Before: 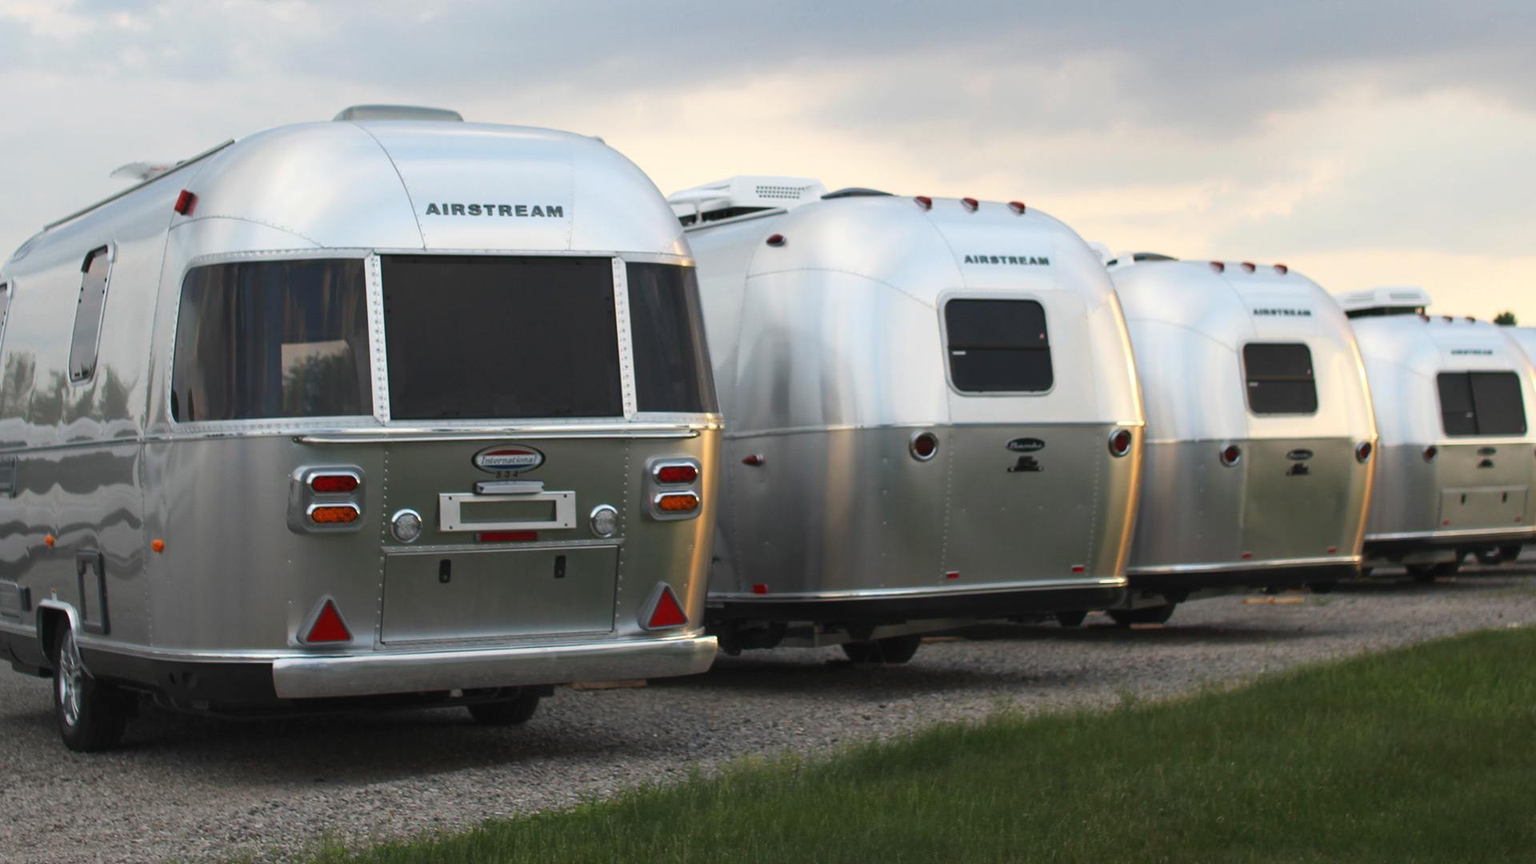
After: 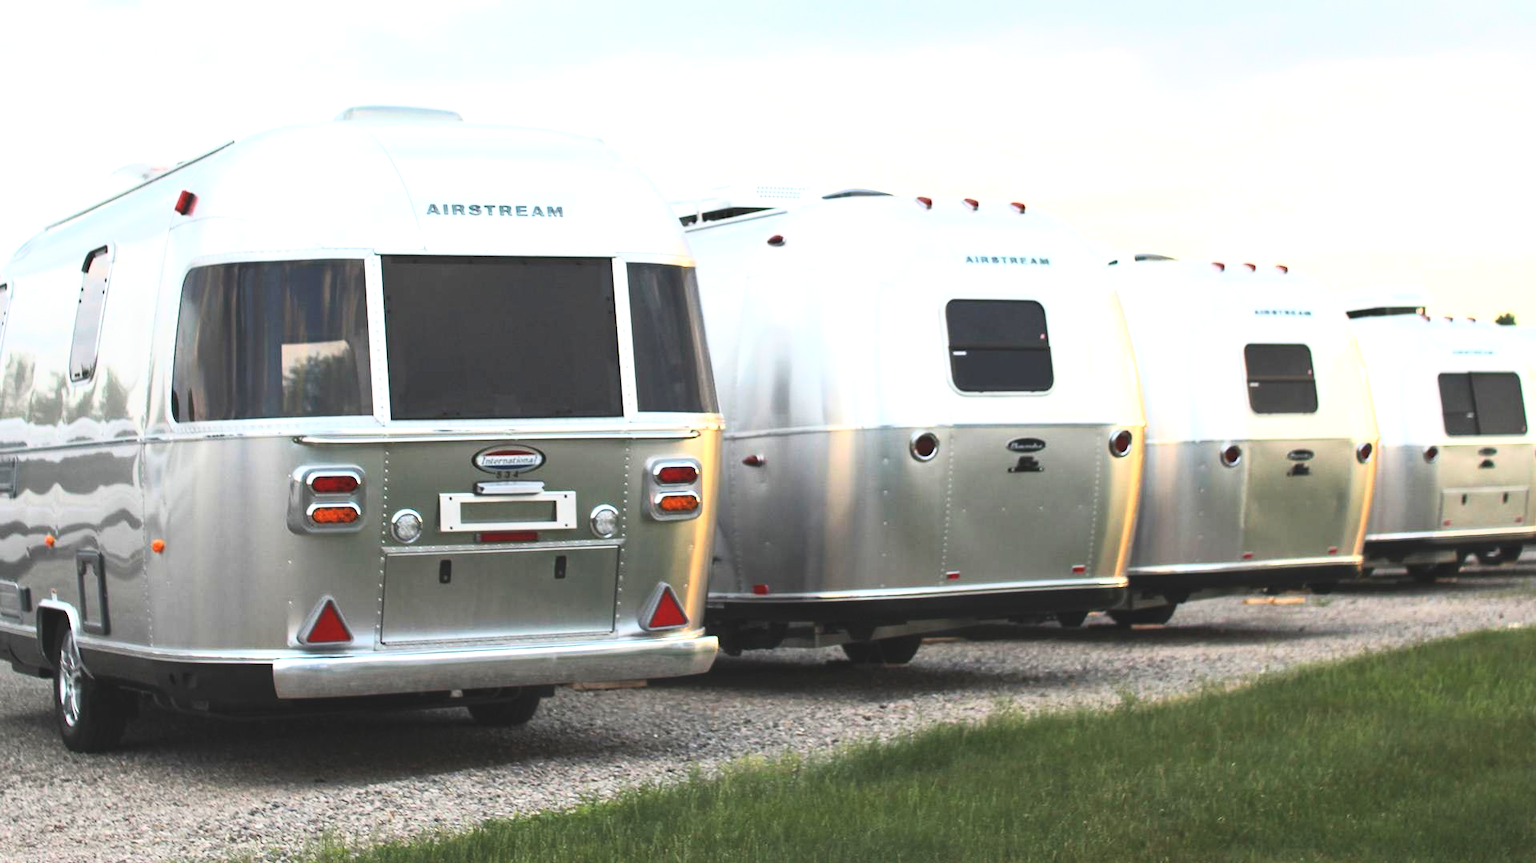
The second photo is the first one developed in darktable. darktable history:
tone curve: curves: ch0 [(0, 0.013) (0.198, 0.175) (0.512, 0.582) (0.625, 0.754) (0.81, 0.934) (1, 1)], color space Lab, linked channels, preserve colors none
exposure: black level correction -0.005, exposure 1.002 EV, compensate highlight preservation false
